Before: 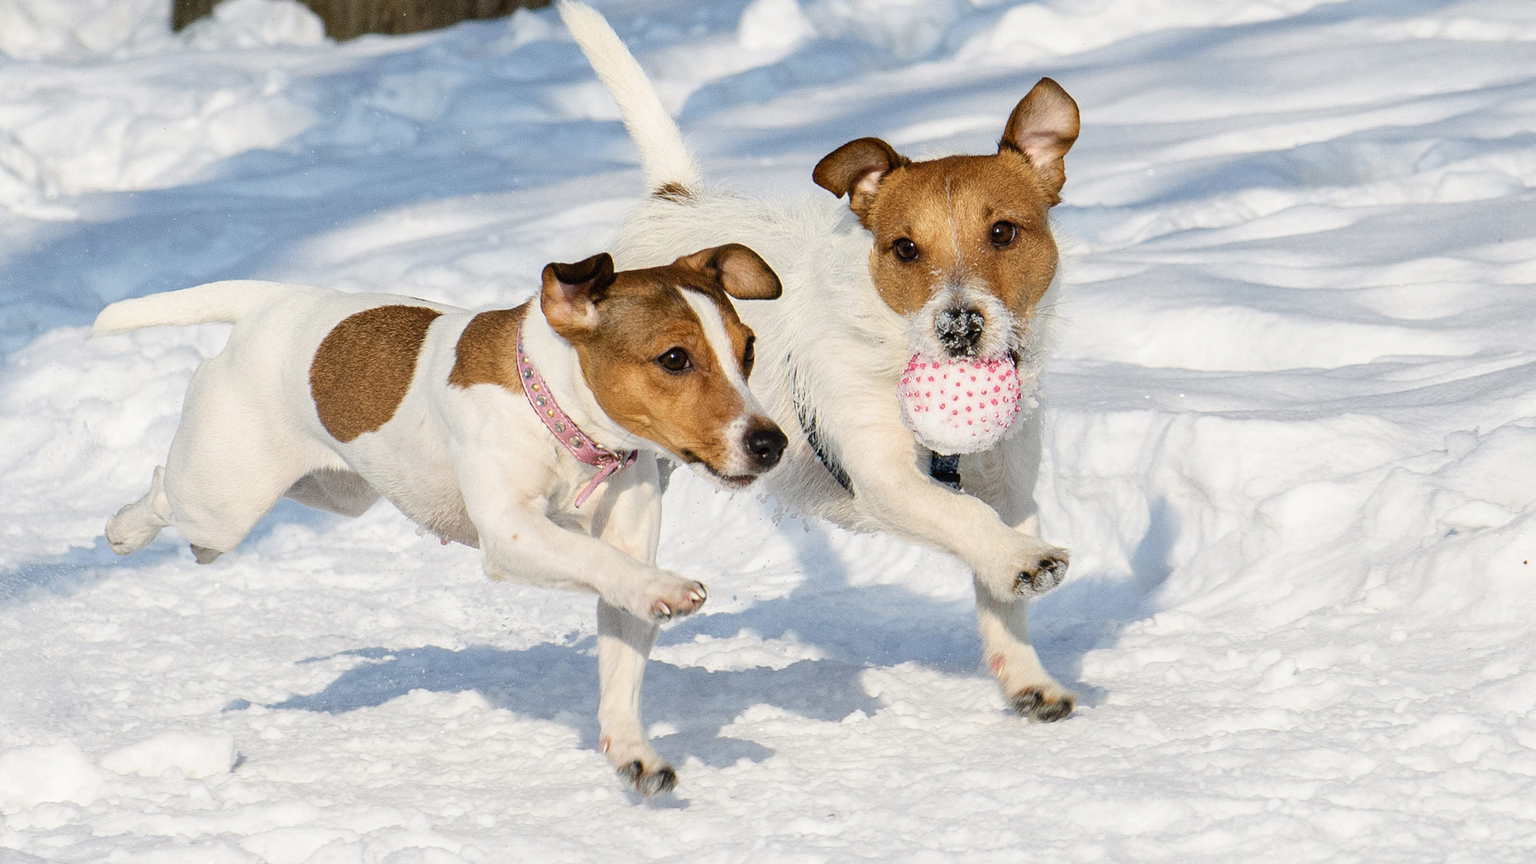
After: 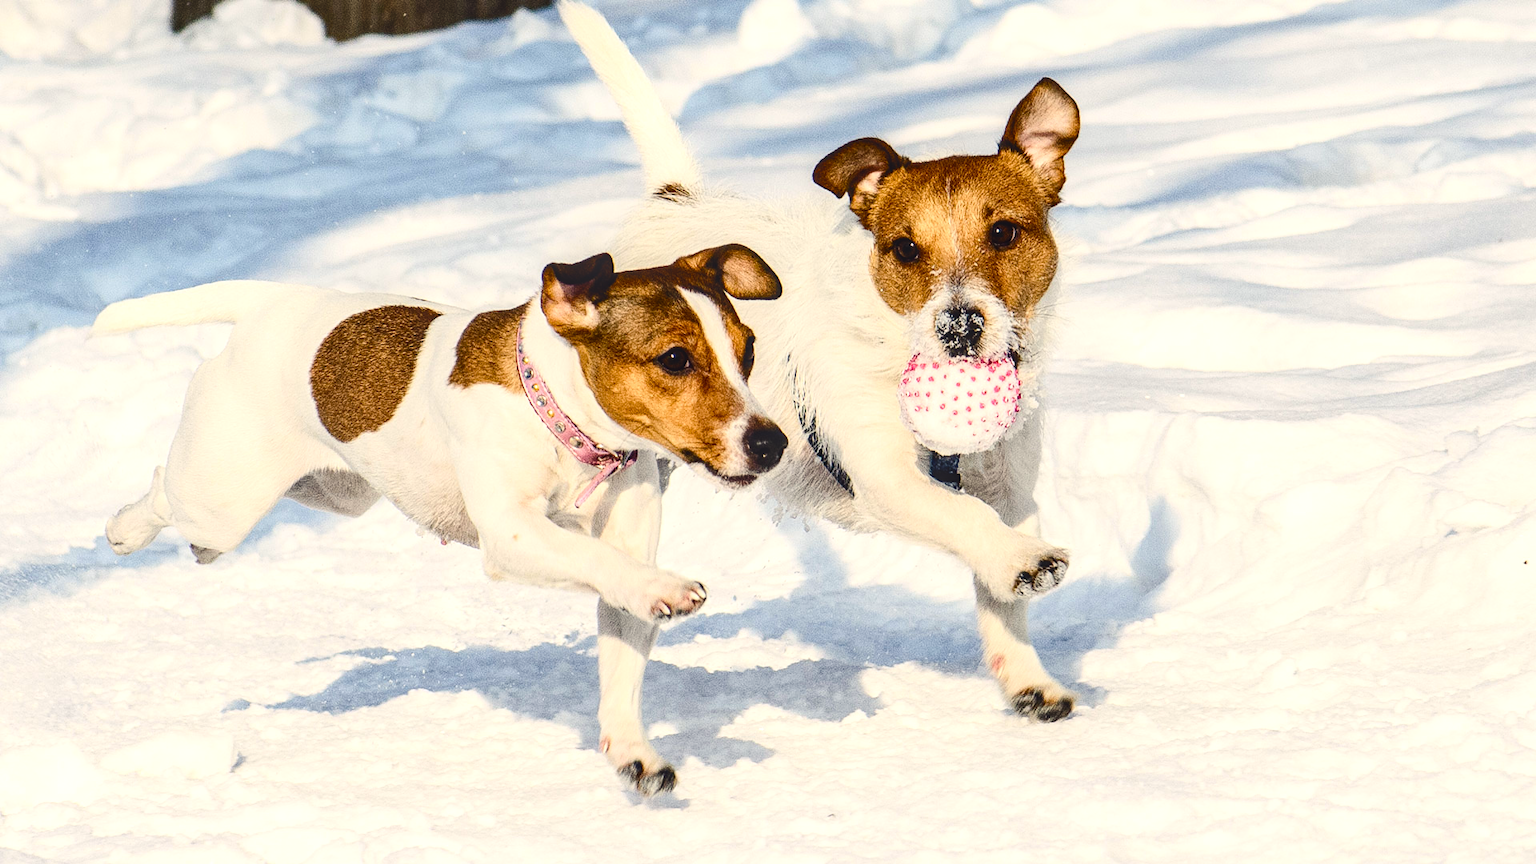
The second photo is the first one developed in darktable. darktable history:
base curve: preserve colors none
color balance rgb: shadows lift › chroma 3%, shadows lift › hue 280.8°, power › hue 330°, highlights gain › chroma 3%, highlights gain › hue 75.6°, global offset › luminance 2%, perceptual saturation grading › global saturation 20%, perceptual saturation grading › highlights -25%, perceptual saturation grading › shadows 50%, global vibrance 20.33%
tone equalizer: -8 EV -0.417 EV, -7 EV -0.389 EV, -6 EV -0.333 EV, -5 EV -0.222 EV, -3 EV 0.222 EV, -2 EV 0.333 EV, -1 EV 0.389 EV, +0 EV 0.417 EV, edges refinement/feathering 500, mask exposure compensation -1.57 EV, preserve details no
exposure: black level correction 0.001, exposure -0.125 EV, compensate exposure bias true, compensate highlight preservation false
white balance: red 1, blue 1
local contrast: on, module defaults
contrast brightness saturation: contrast 0.28
vibrance: on, module defaults
